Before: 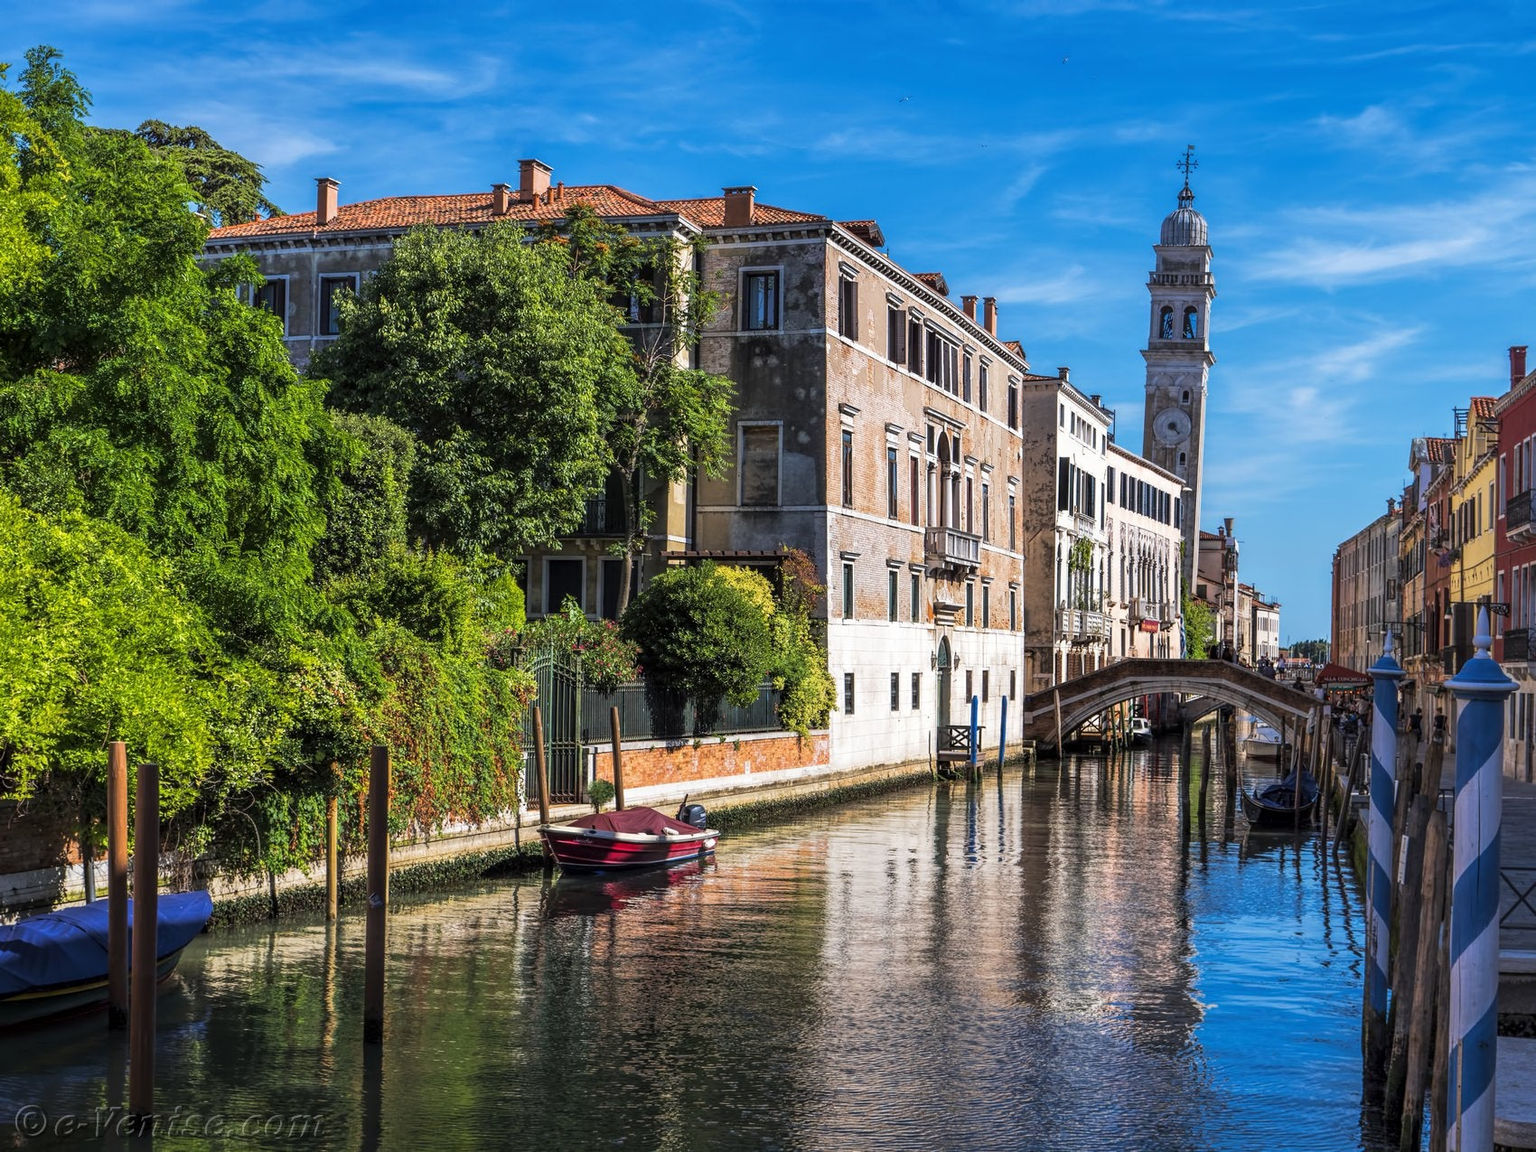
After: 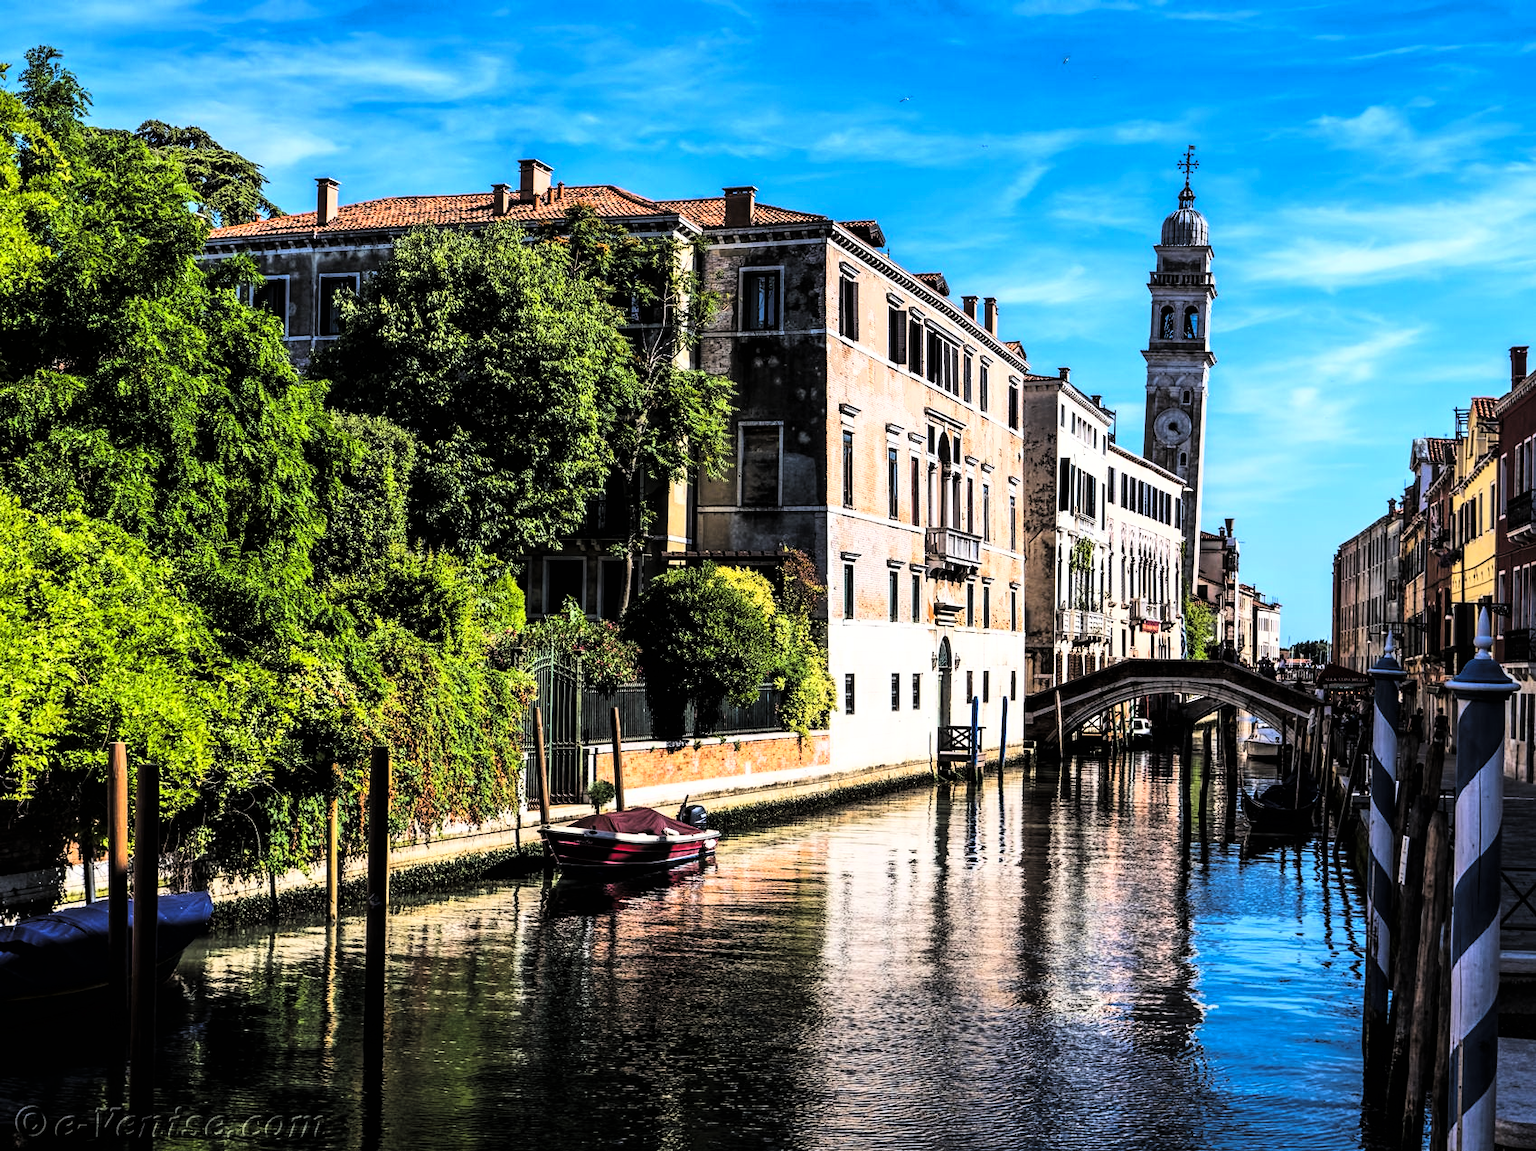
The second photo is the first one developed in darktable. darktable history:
tone curve: curves: ch0 [(0, 0) (0.003, 0.002) (0.011, 0.002) (0.025, 0.002) (0.044, 0.002) (0.069, 0.002) (0.1, 0.003) (0.136, 0.008) (0.177, 0.03) (0.224, 0.058) (0.277, 0.139) (0.335, 0.233) (0.399, 0.363) (0.468, 0.506) (0.543, 0.649) (0.623, 0.781) (0.709, 0.88) (0.801, 0.956) (0.898, 0.994) (1, 1)], color space Lab, linked channels, preserve colors none
